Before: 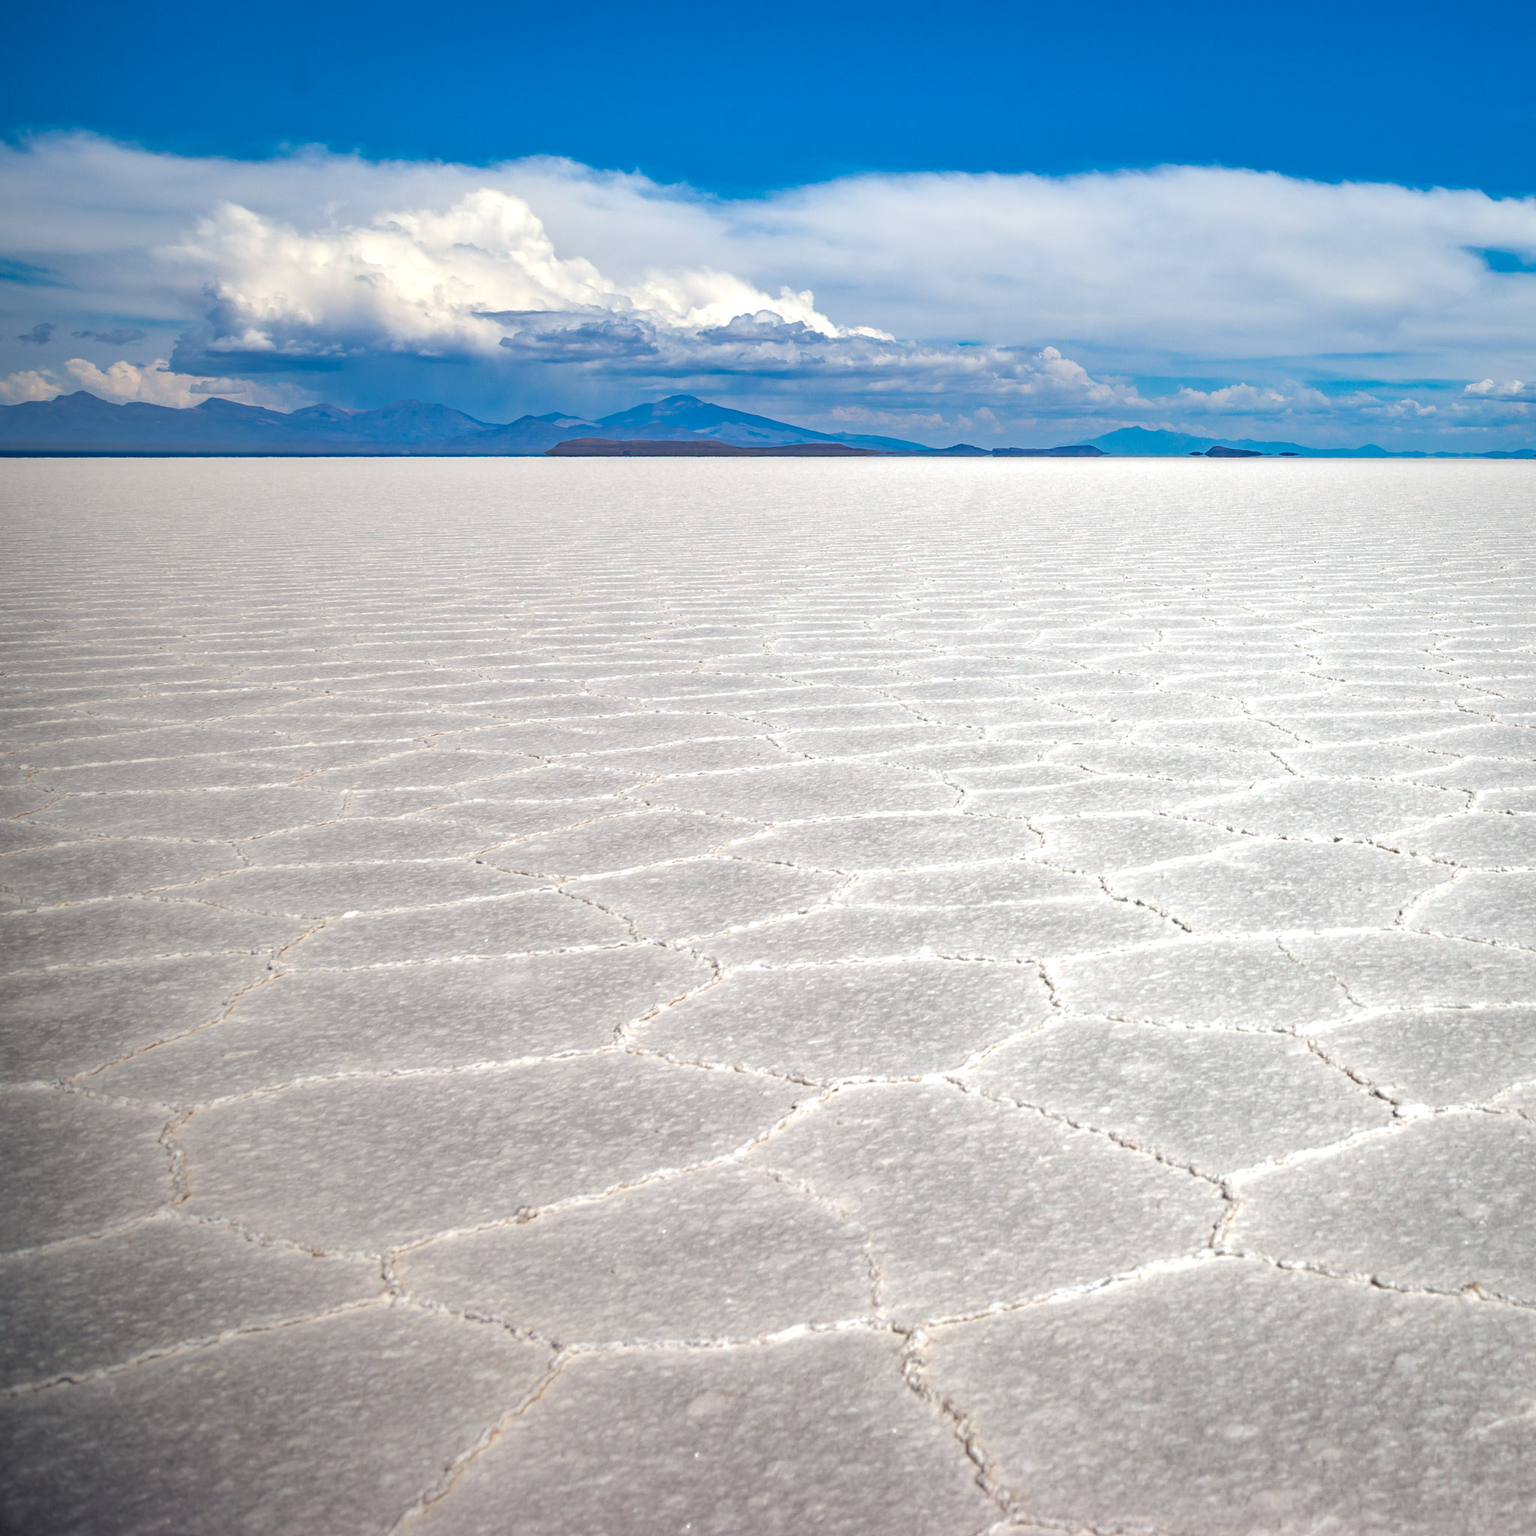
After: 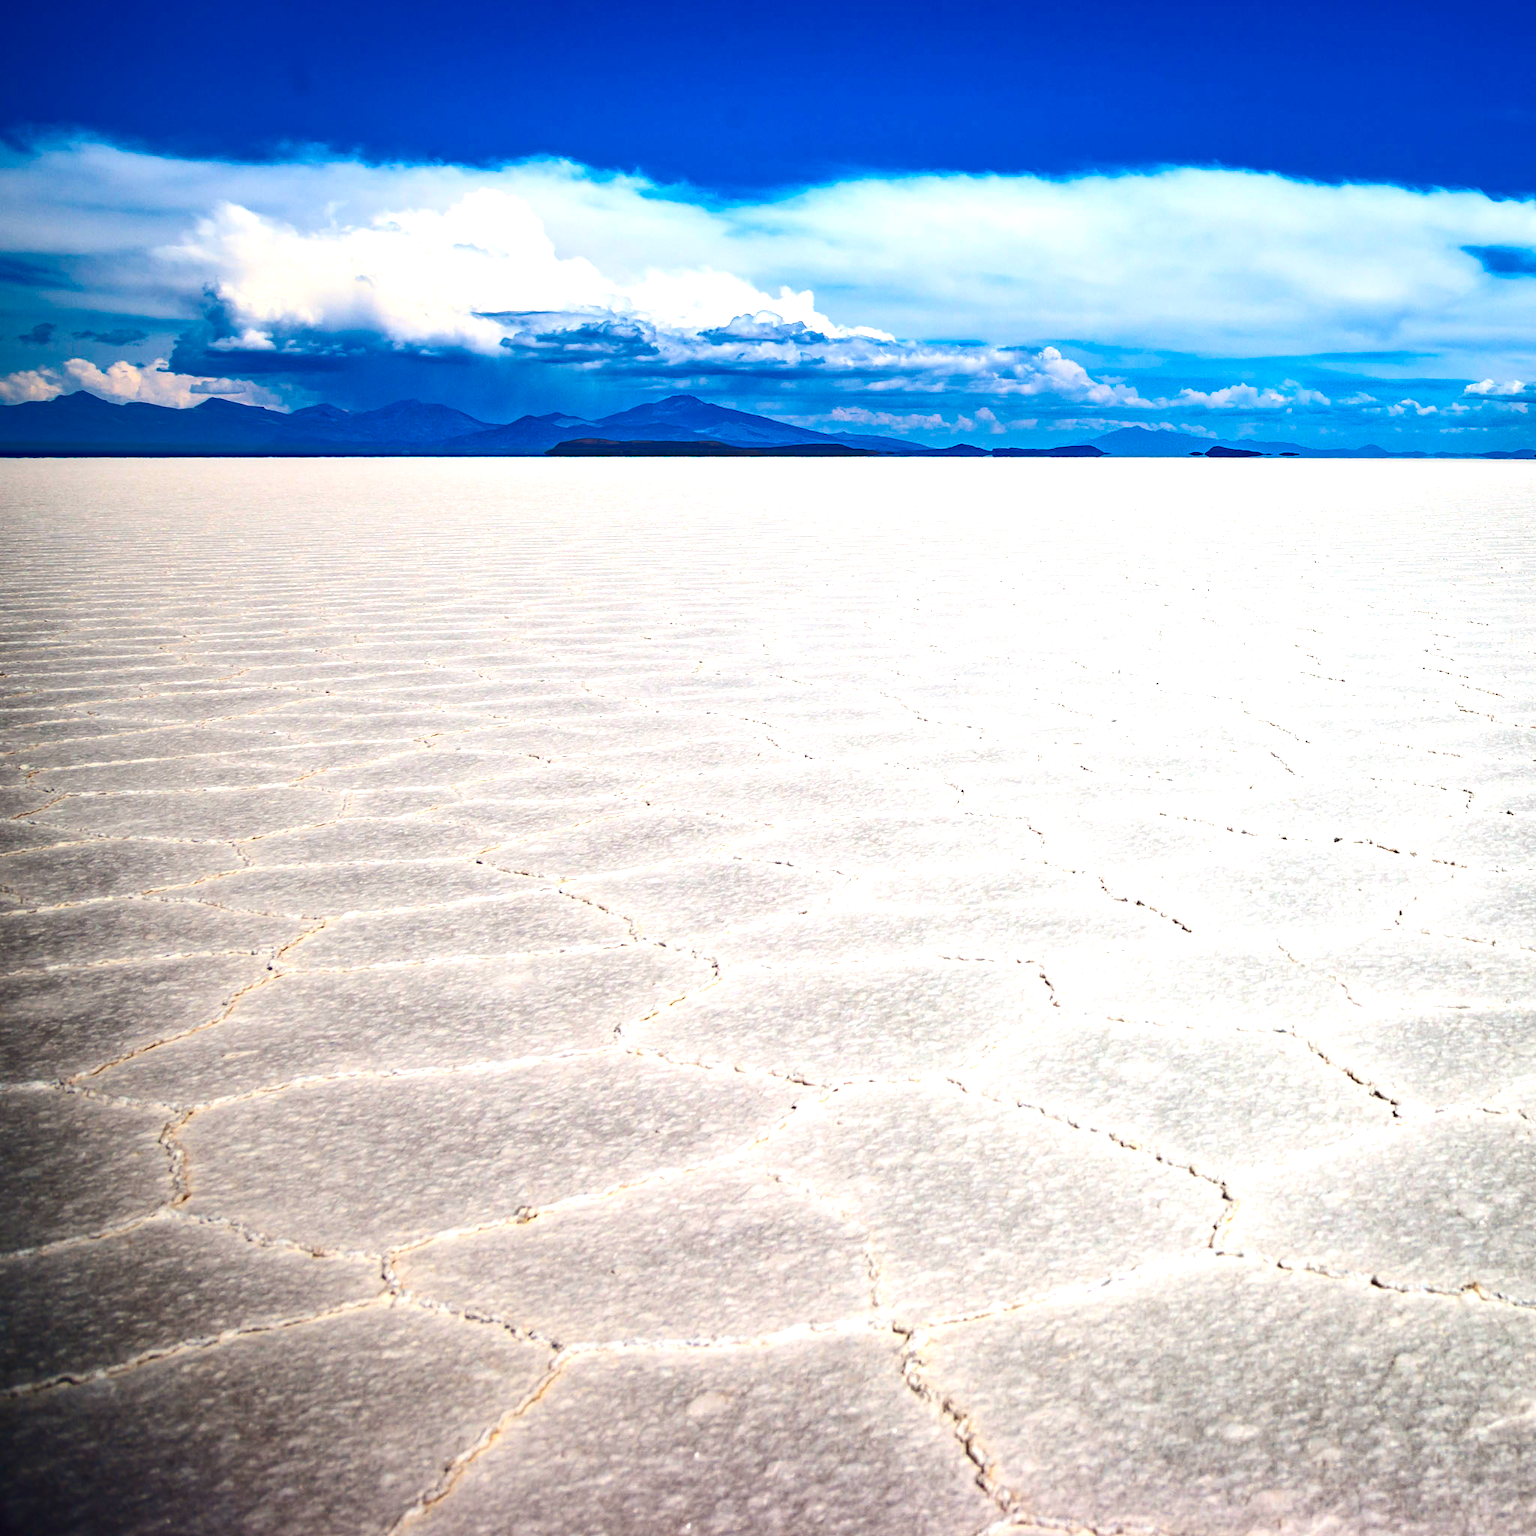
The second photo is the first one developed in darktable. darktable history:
contrast brightness saturation: contrast 0.224, brightness -0.185, saturation 0.231
color balance rgb: highlights gain › chroma 0.109%, highlights gain › hue 331.92°, linear chroma grading › global chroma 16.028%, perceptual saturation grading › global saturation 35.746%, perceptual saturation grading › shadows 36.014%, perceptual brilliance grading › global brilliance 15.822%, perceptual brilliance grading › shadows -34.482%
